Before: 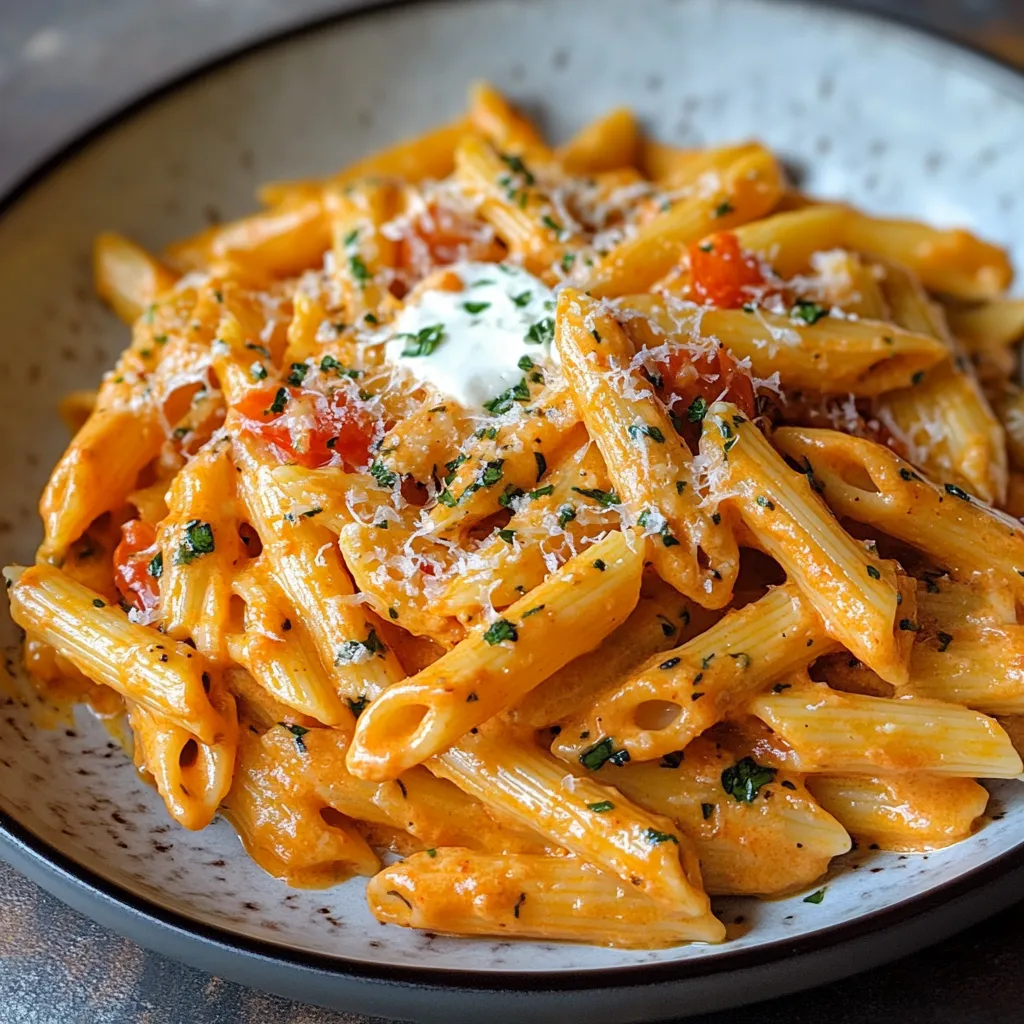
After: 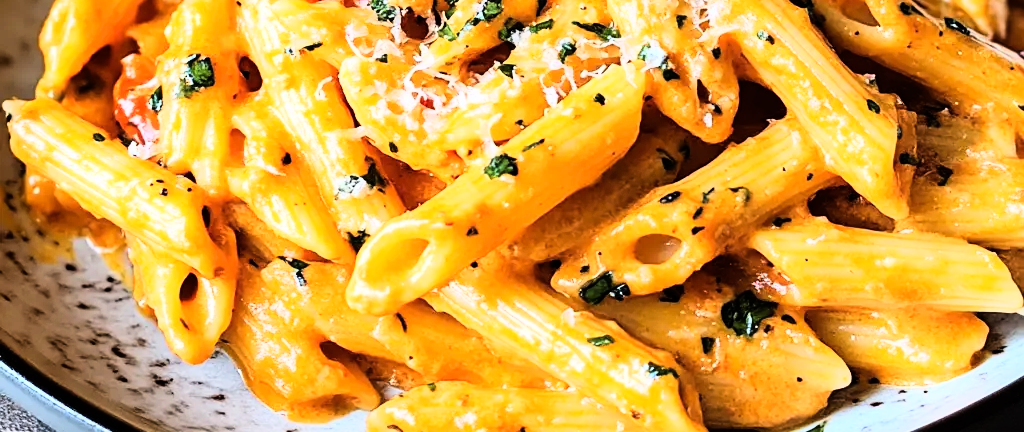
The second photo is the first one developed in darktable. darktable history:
crop: top 45.551%, bottom 12.262%
rgb curve: curves: ch0 [(0, 0) (0.21, 0.15) (0.24, 0.21) (0.5, 0.75) (0.75, 0.96) (0.89, 0.99) (1, 1)]; ch1 [(0, 0.02) (0.21, 0.13) (0.25, 0.2) (0.5, 0.67) (0.75, 0.9) (0.89, 0.97) (1, 1)]; ch2 [(0, 0.02) (0.21, 0.13) (0.25, 0.2) (0.5, 0.67) (0.75, 0.9) (0.89, 0.97) (1, 1)], compensate middle gray true
